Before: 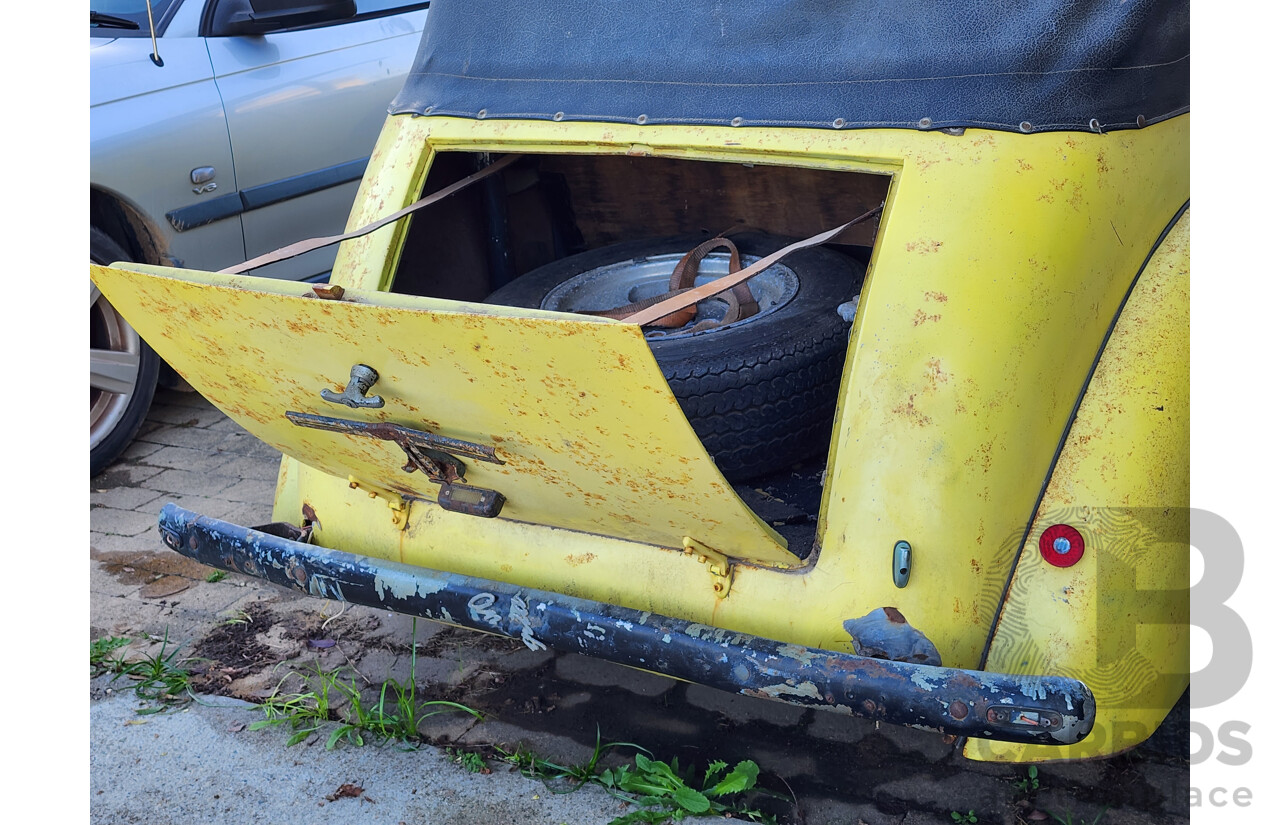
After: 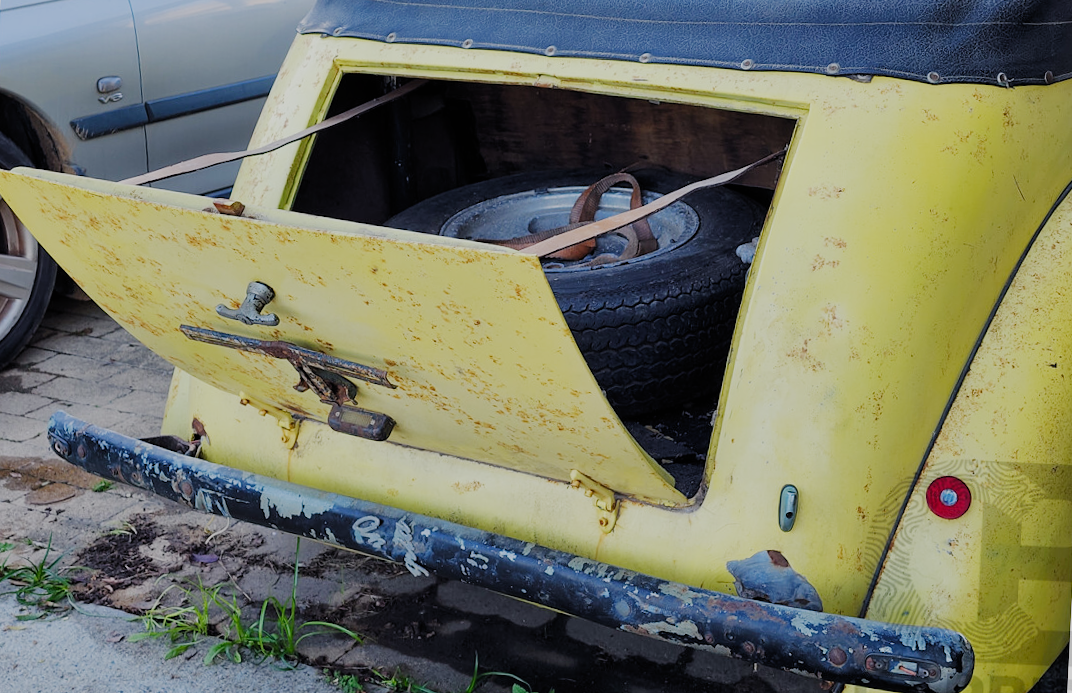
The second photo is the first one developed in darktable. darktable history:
crop and rotate: angle -2.85°, left 5.164%, top 5.222%, right 4.686%, bottom 4.293%
shadows and highlights: shadows -1.23, highlights 40.43
filmic rgb: black relative exposure -6.94 EV, white relative exposure 5.58 EV, hardness 2.85, preserve chrominance no, color science v5 (2021), contrast in shadows safe, contrast in highlights safe
